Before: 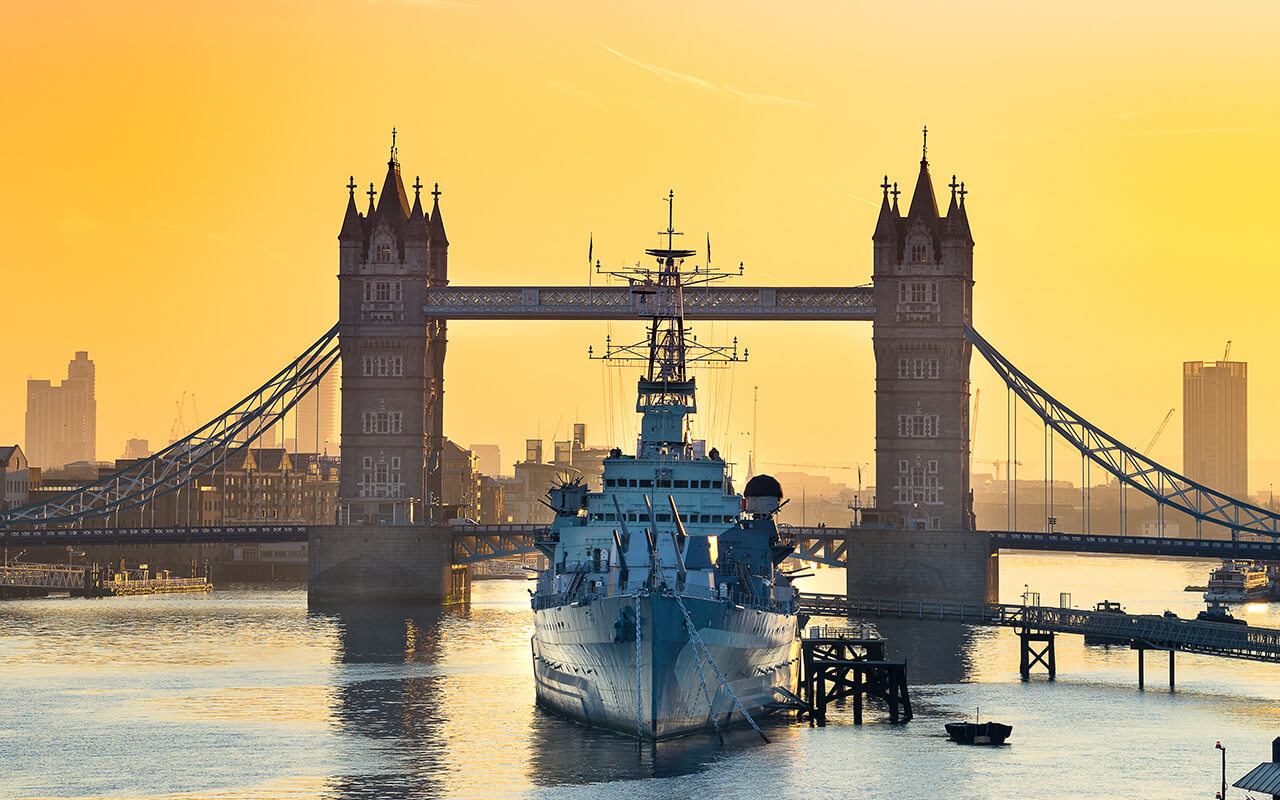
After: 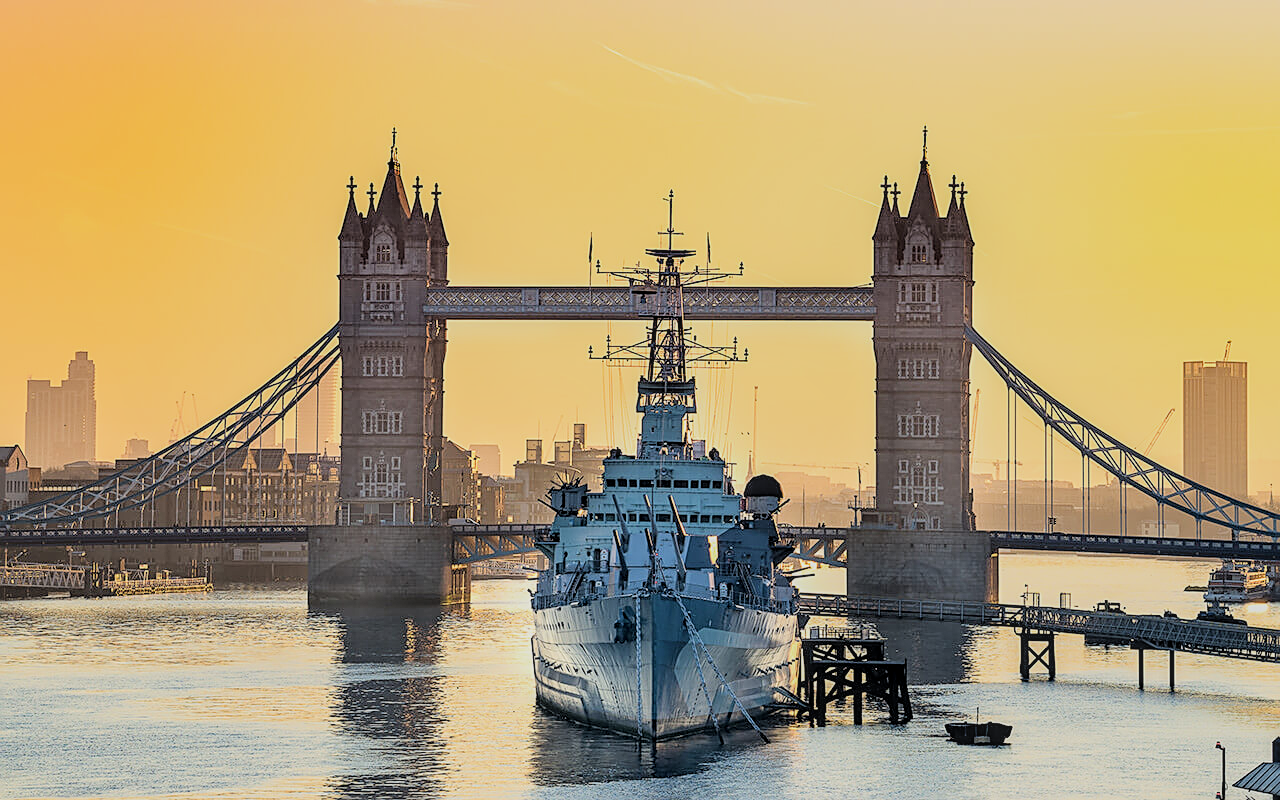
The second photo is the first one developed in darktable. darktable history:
contrast brightness saturation: brightness 0.129
local contrast: detail 130%
tone equalizer: on, module defaults
filmic rgb: black relative exposure -7.65 EV, white relative exposure 4.56 EV, hardness 3.61
sharpen: on, module defaults
